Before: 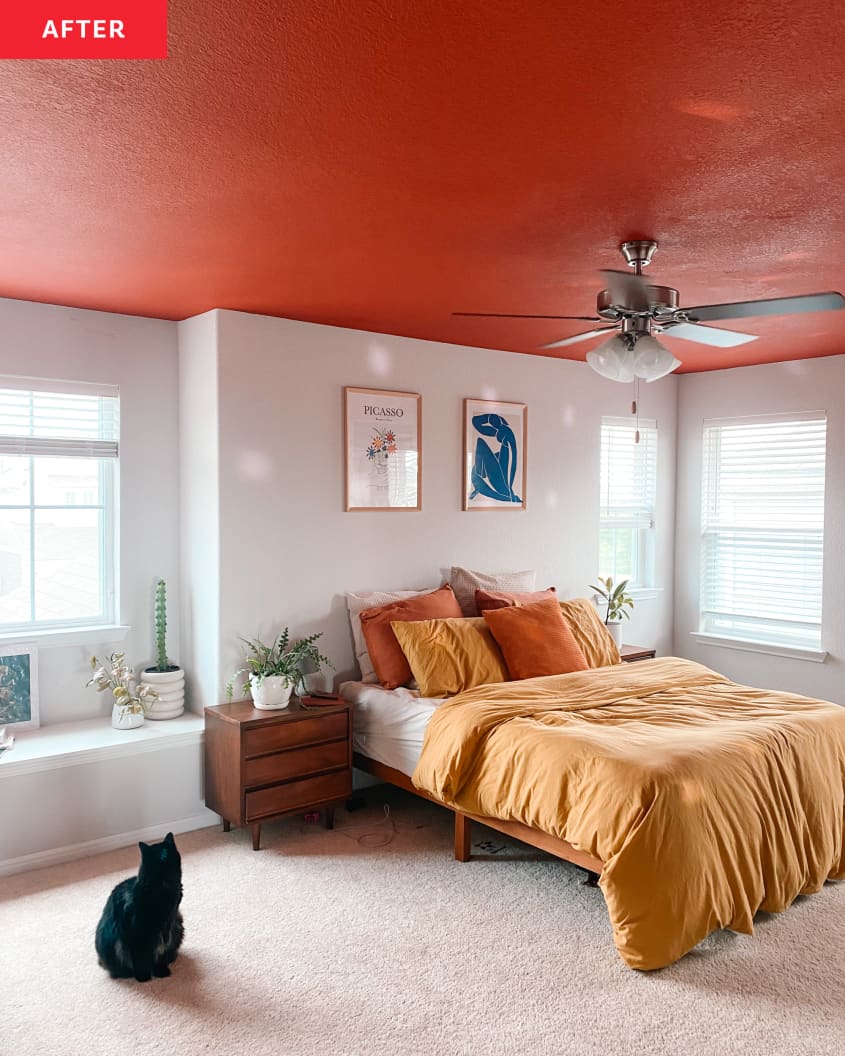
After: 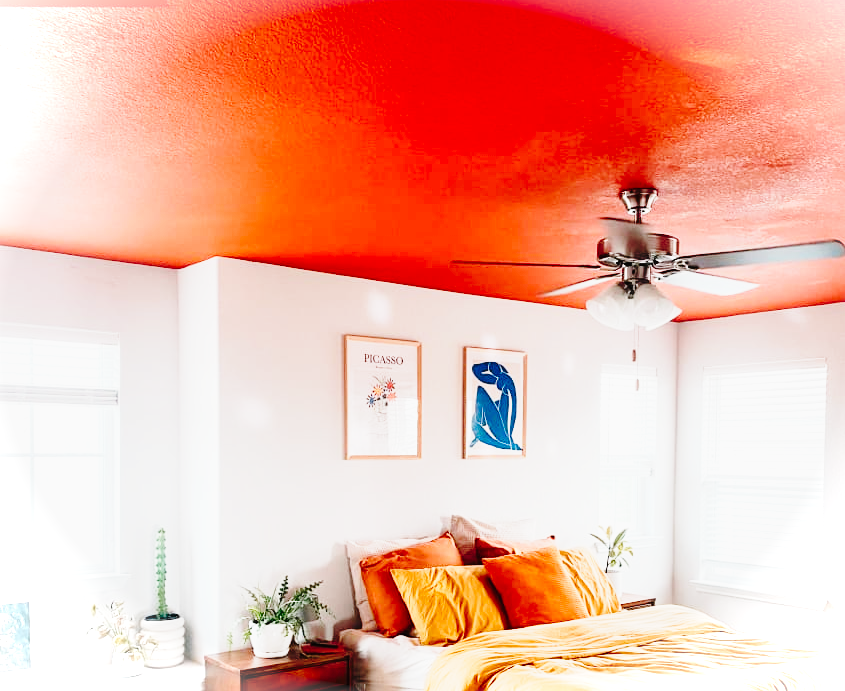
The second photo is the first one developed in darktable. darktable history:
base curve: curves: ch0 [(0, 0) (0.028, 0.03) (0.121, 0.232) (0.46, 0.748) (0.859, 0.968) (1, 1)], preserve colors none
tone curve: curves: ch0 [(0, 0.011) (0.053, 0.026) (0.174, 0.115) (0.398, 0.444) (0.673, 0.775) (0.829, 0.906) (0.991, 0.981)]; ch1 [(0, 0) (0.264, 0.22) (0.407, 0.373) (0.463, 0.457) (0.492, 0.501) (0.512, 0.513) (0.54, 0.543) (0.585, 0.617) (0.659, 0.686) (0.78, 0.8) (1, 1)]; ch2 [(0, 0) (0.438, 0.449) (0.473, 0.469) (0.503, 0.5) (0.523, 0.534) (0.562, 0.591) (0.612, 0.627) (0.701, 0.707) (1, 1)], preserve colors none
crop and rotate: top 4.955%, bottom 29.57%
tone equalizer: on, module defaults
vignetting: fall-off start 99.57%, fall-off radius 65.06%, brightness 0.998, saturation -0.493, automatic ratio true
